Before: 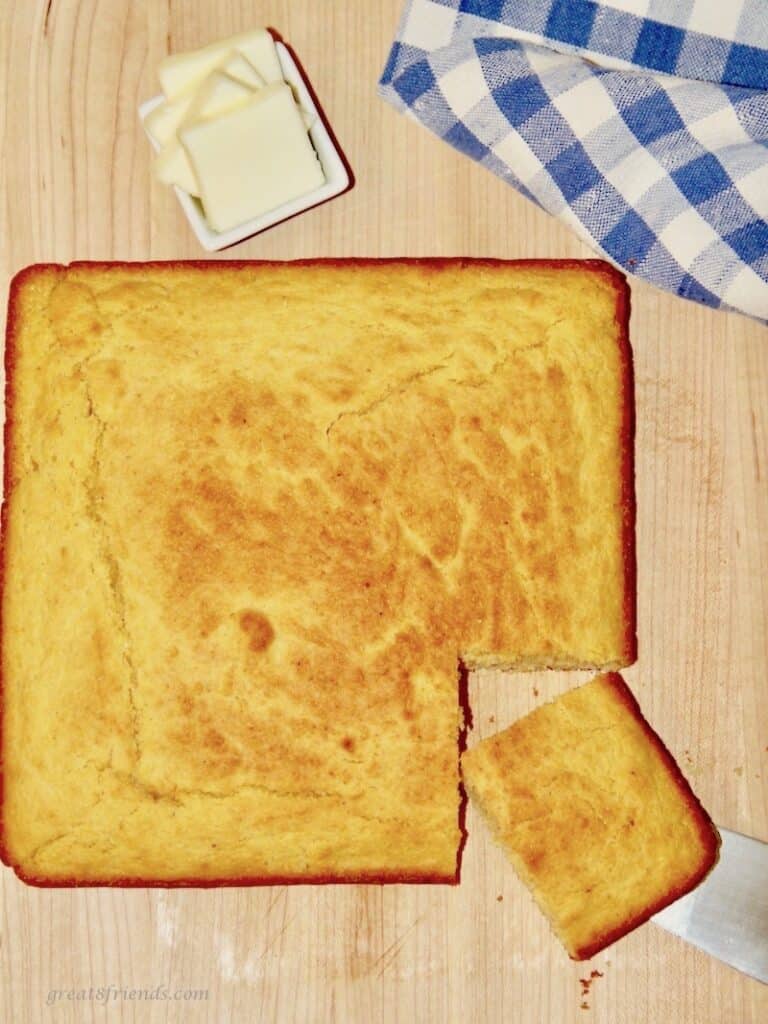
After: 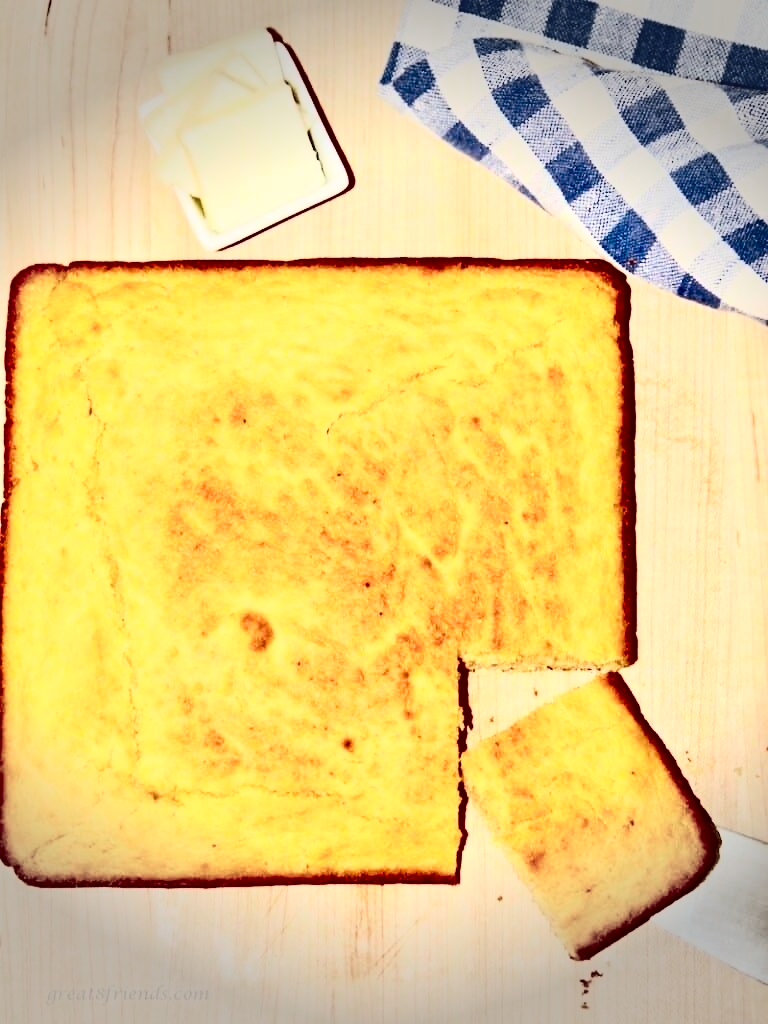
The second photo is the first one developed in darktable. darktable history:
contrast brightness saturation: contrast 0.088, saturation 0.27
vignetting: fall-off start 90.46%, fall-off radius 38.82%, width/height ratio 1.219, shape 1.29
tone curve: curves: ch0 [(0, 0) (0.003, 0.006) (0.011, 0.008) (0.025, 0.011) (0.044, 0.015) (0.069, 0.019) (0.1, 0.023) (0.136, 0.03) (0.177, 0.042) (0.224, 0.065) (0.277, 0.103) (0.335, 0.177) (0.399, 0.294) (0.468, 0.463) (0.543, 0.639) (0.623, 0.805) (0.709, 0.909) (0.801, 0.967) (0.898, 0.989) (1, 1)], color space Lab, independent channels, preserve colors none
